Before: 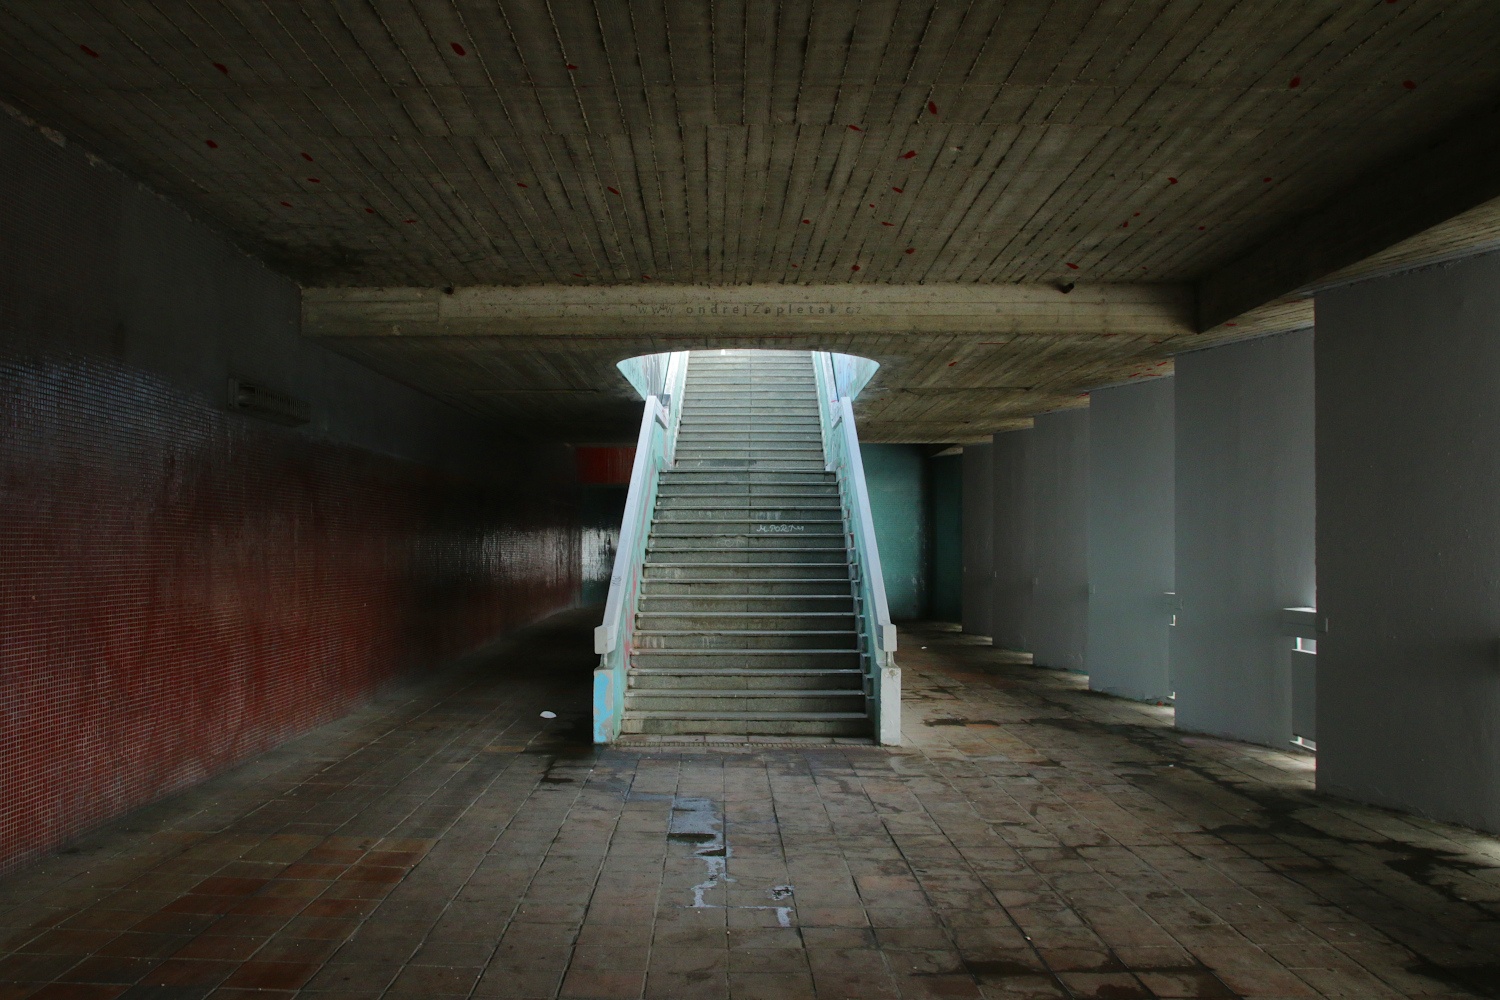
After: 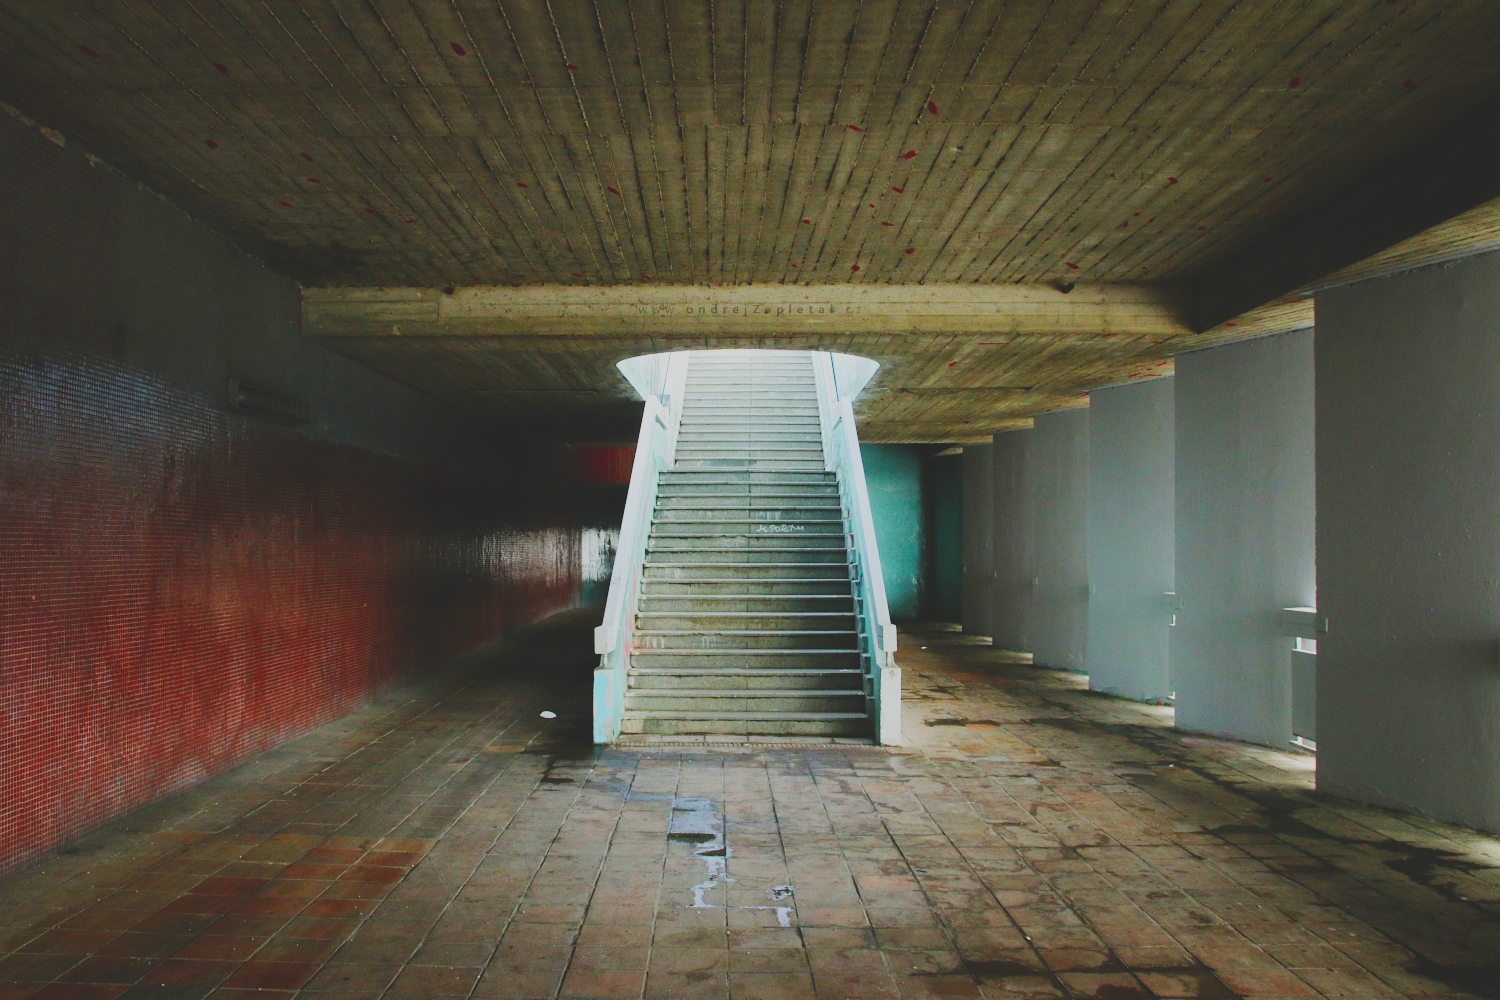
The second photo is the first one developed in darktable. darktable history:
contrast brightness saturation: contrast -0.286
base curve: curves: ch0 [(0, 0.003) (0.001, 0.002) (0.006, 0.004) (0.02, 0.022) (0.048, 0.086) (0.094, 0.234) (0.162, 0.431) (0.258, 0.629) (0.385, 0.8) (0.548, 0.918) (0.751, 0.988) (1, 1)], preserve colors none
